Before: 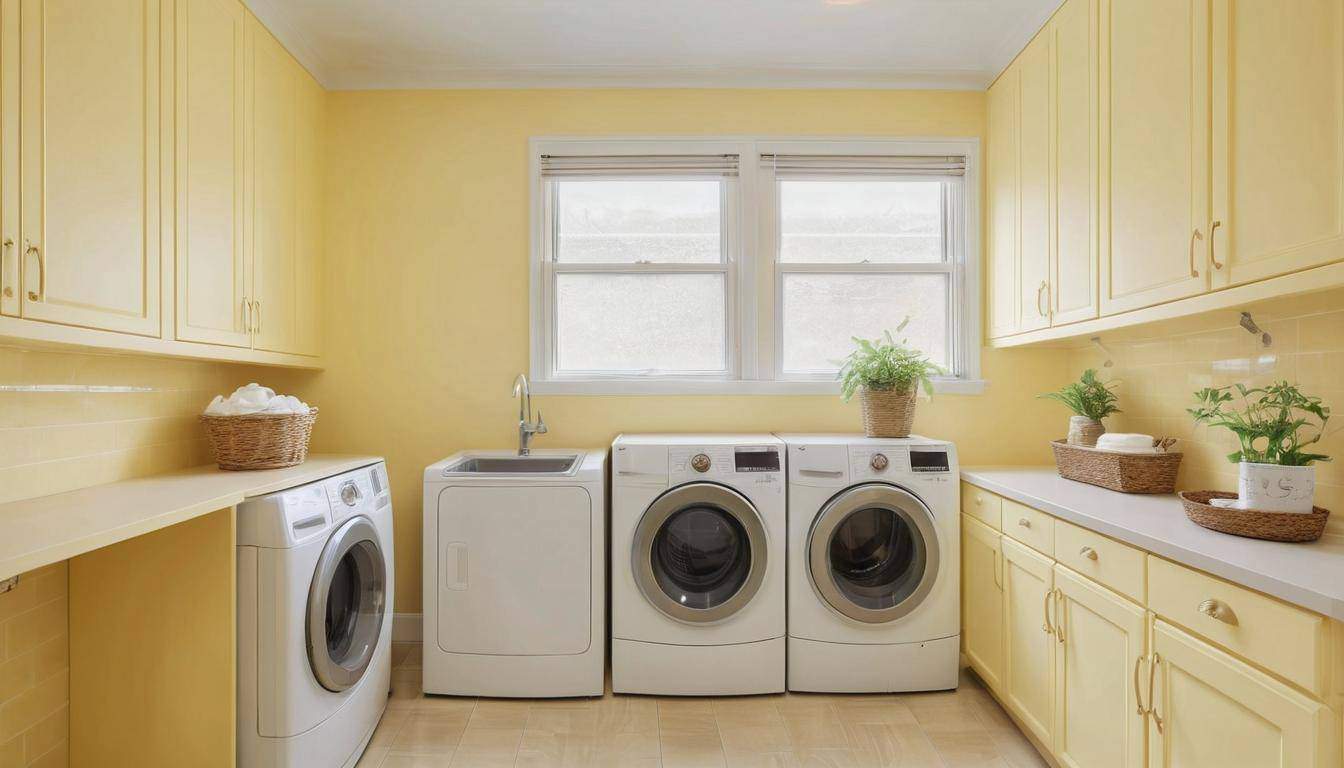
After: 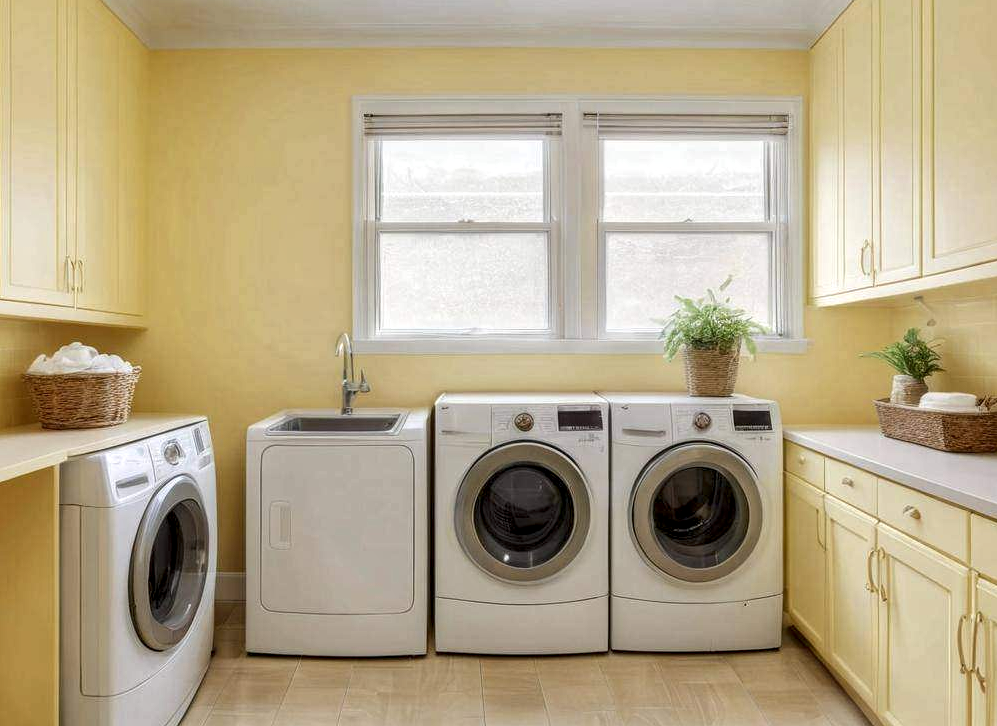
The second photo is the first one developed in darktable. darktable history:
crop and rotate: left 13.228%, top 5.383%, right 12.577%
local contrast: highlights 27%, detail 150%
